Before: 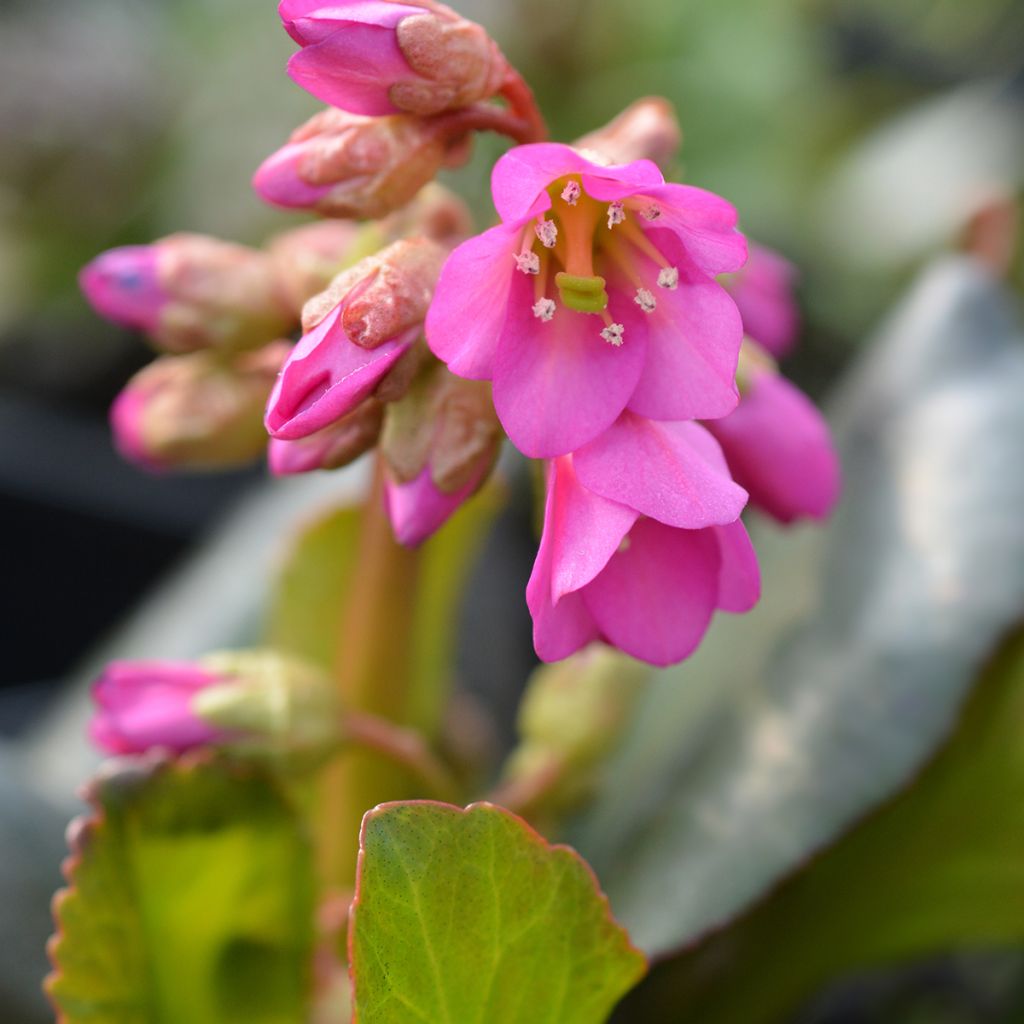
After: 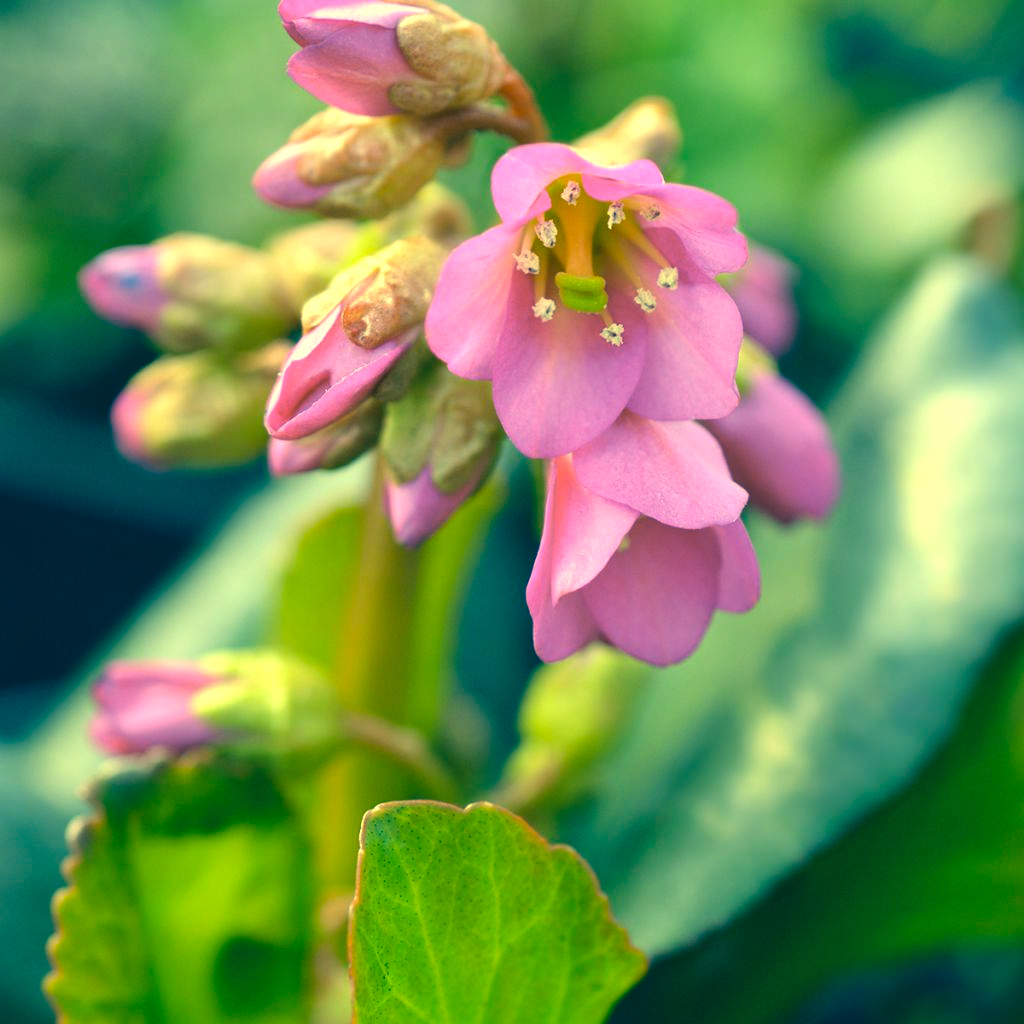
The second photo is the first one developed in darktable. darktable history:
local contrast: mode bilateral grid, contrast 19, coarseness 49, detail 119%, midtone range 0.2
exposure: black level correction 0, exposure 0.498 EV, compensate highlight preservation false
color correction: highlights a* -16.23, highlights b* 39.94, shadows a* -39.77, shadows b* -26.44
